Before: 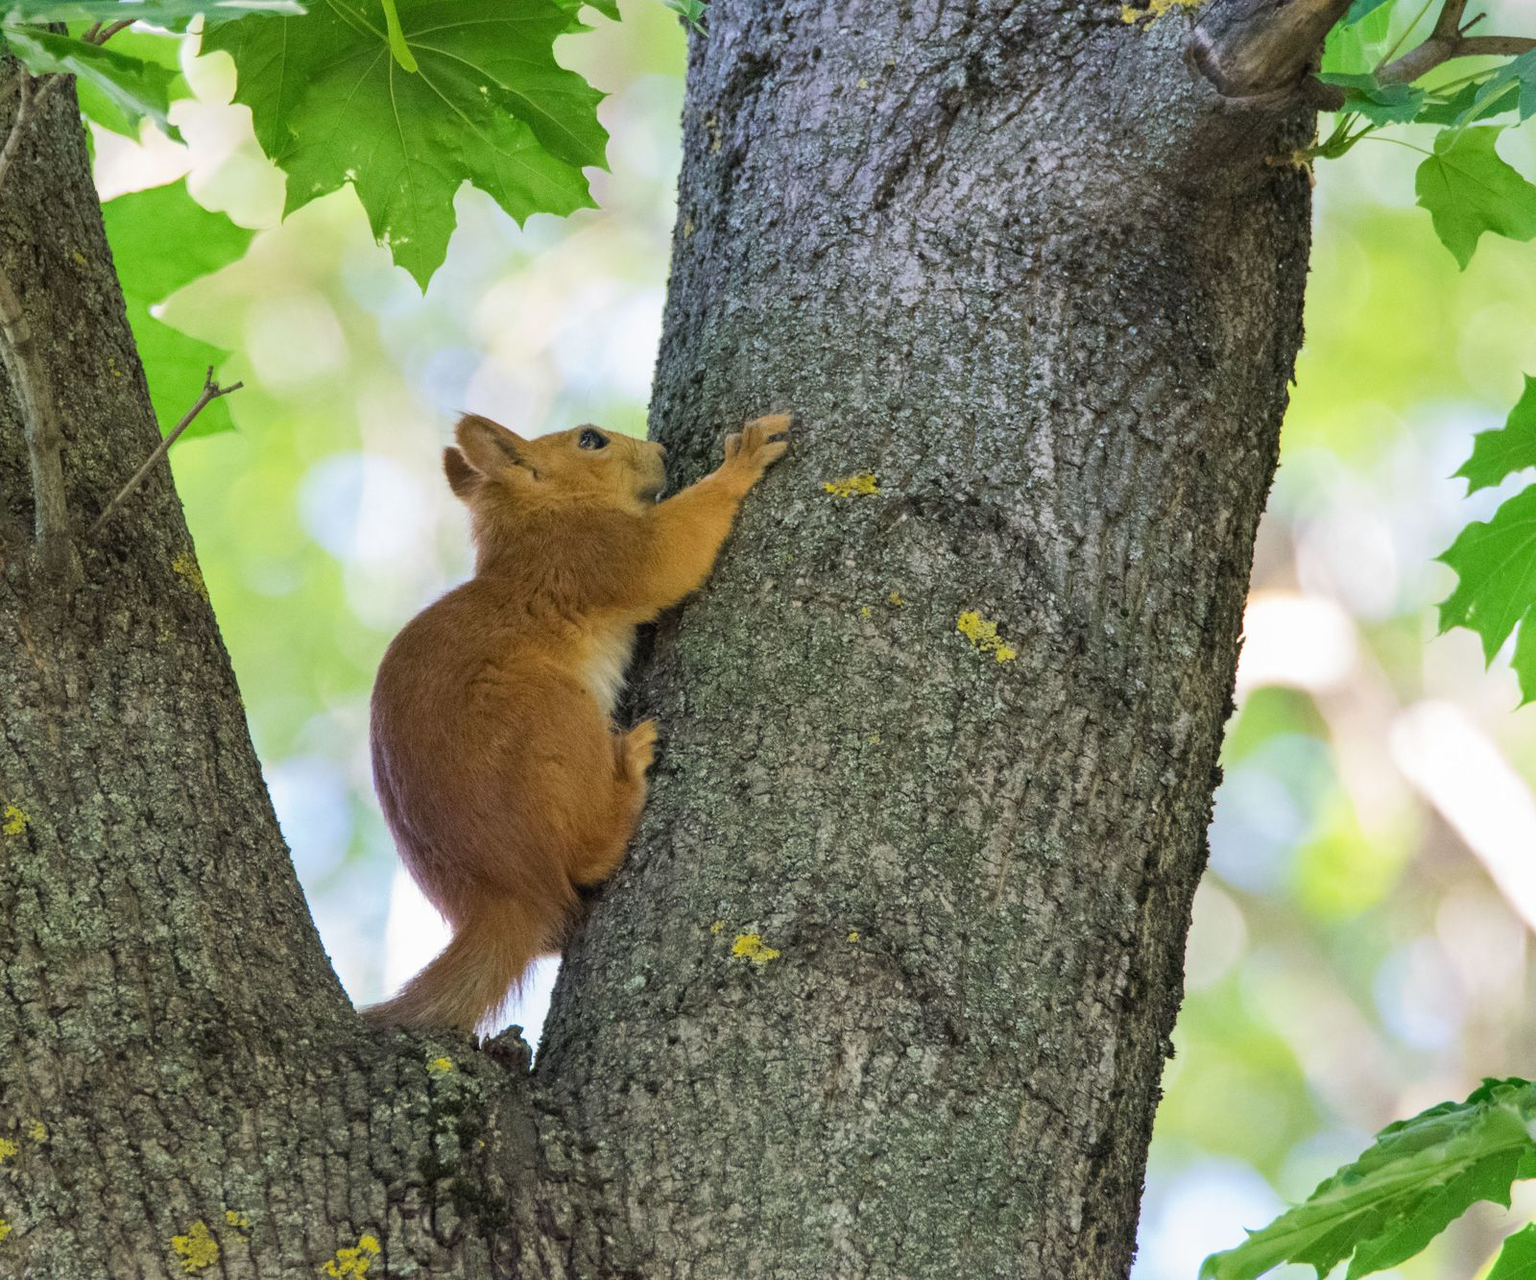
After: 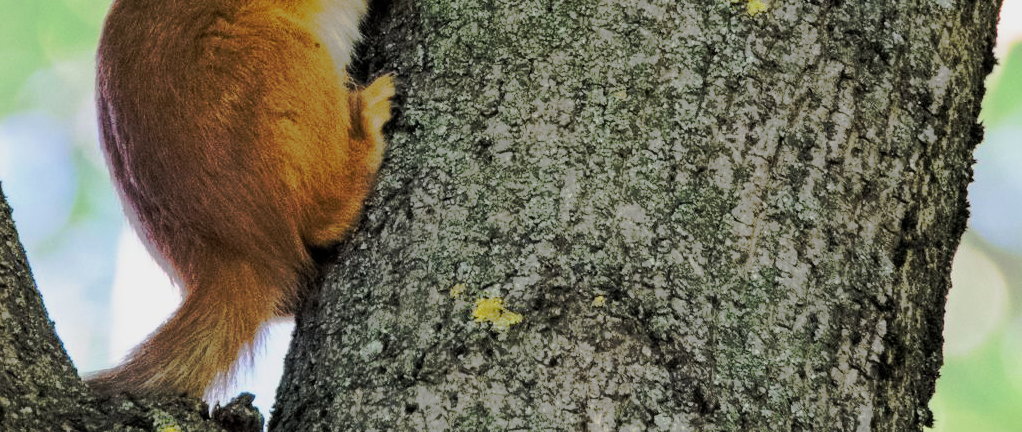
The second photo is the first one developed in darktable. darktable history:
crop: left 18.126%, top 50.713%, right 17.577%, bottom 16.794%
filmic rgb: middle gray luminance 12.79%, black relative exposure -10.11 EV, white relative exposure 3.47 EV, target black luminance 0%, hardness 5.78, latitude 44.93%, contrast 1.218, highlights saturation mix 5.74%, shadows ↔ highlights balance 27.07%
tone curve: curves: ch0 [(0, 0) (0.003, 0.005) (0.011, 0.012) (0.025, 0.026) (0.044, 0.046) (0.069, 0.071) (0.1, 0.098) (0.136, 0.135) (0.177, 0.178) (0.224, 0.217) (0.277, 0.274) (0.335, 0.335) (0.399, 0.442) (0.468, 0.543) (0.543, 0.6) (0.623, 0.628) (0.709, 0.679) (0.801, 0.782) (0.898, 0.904) (1, 1)], preserve colors none
